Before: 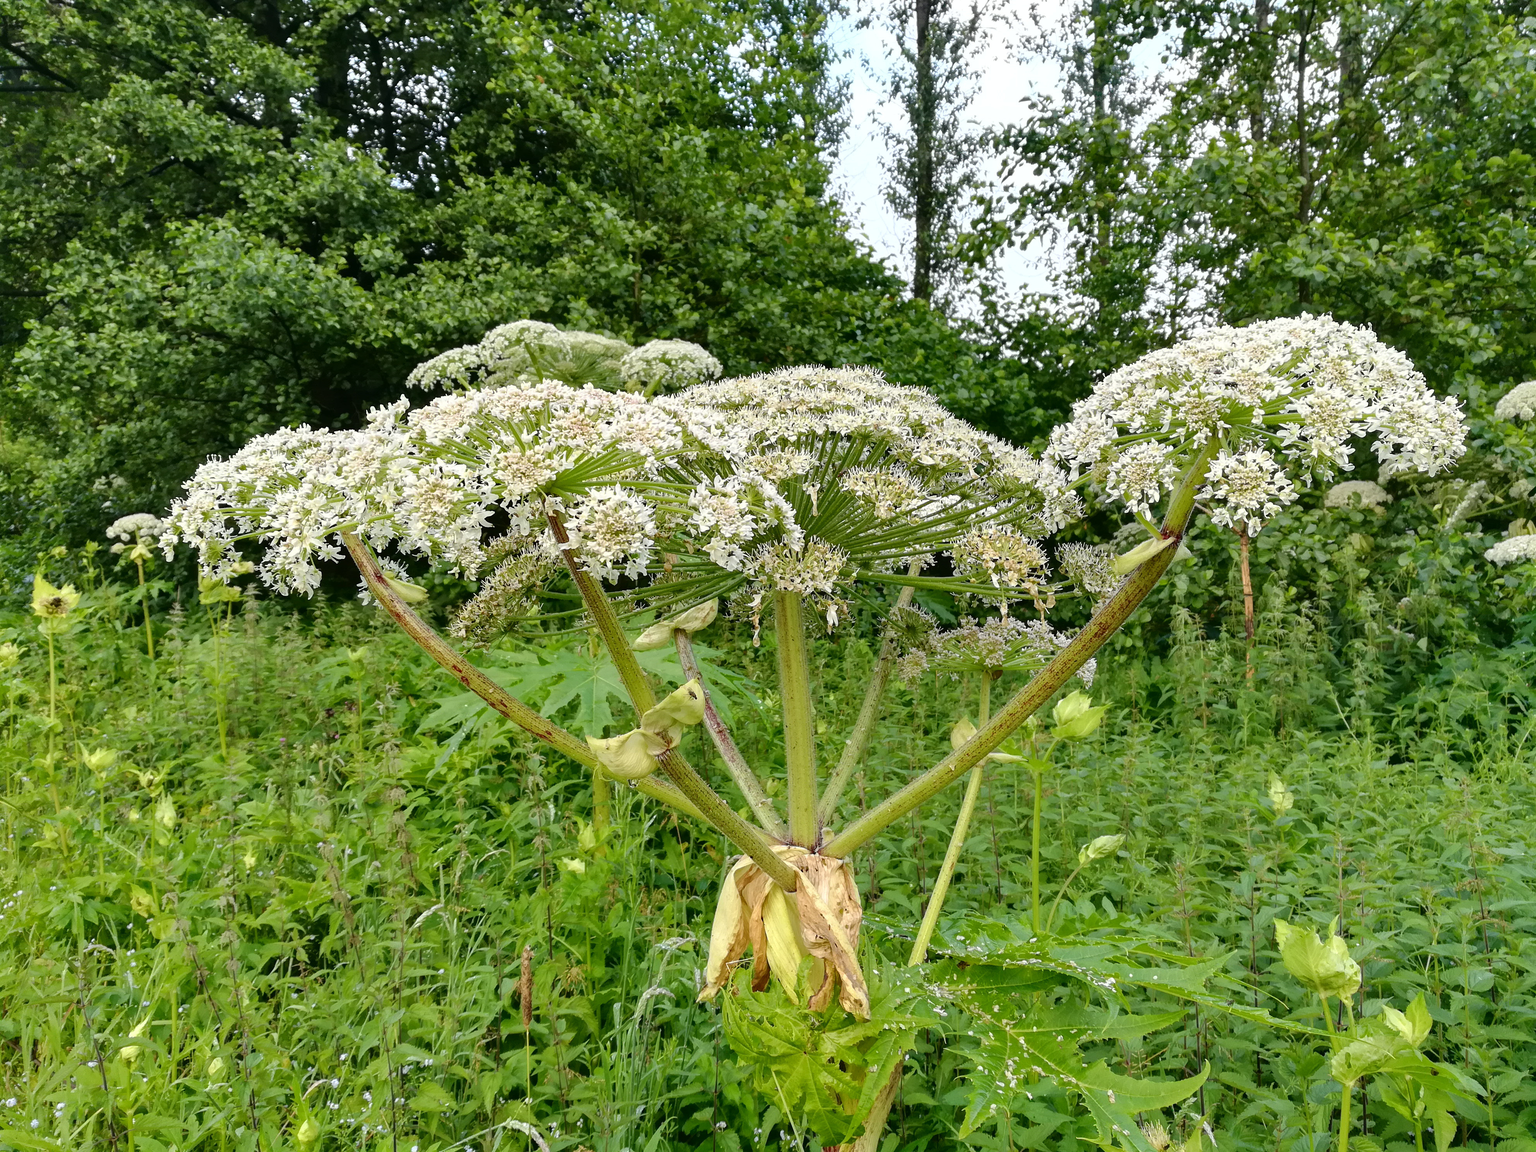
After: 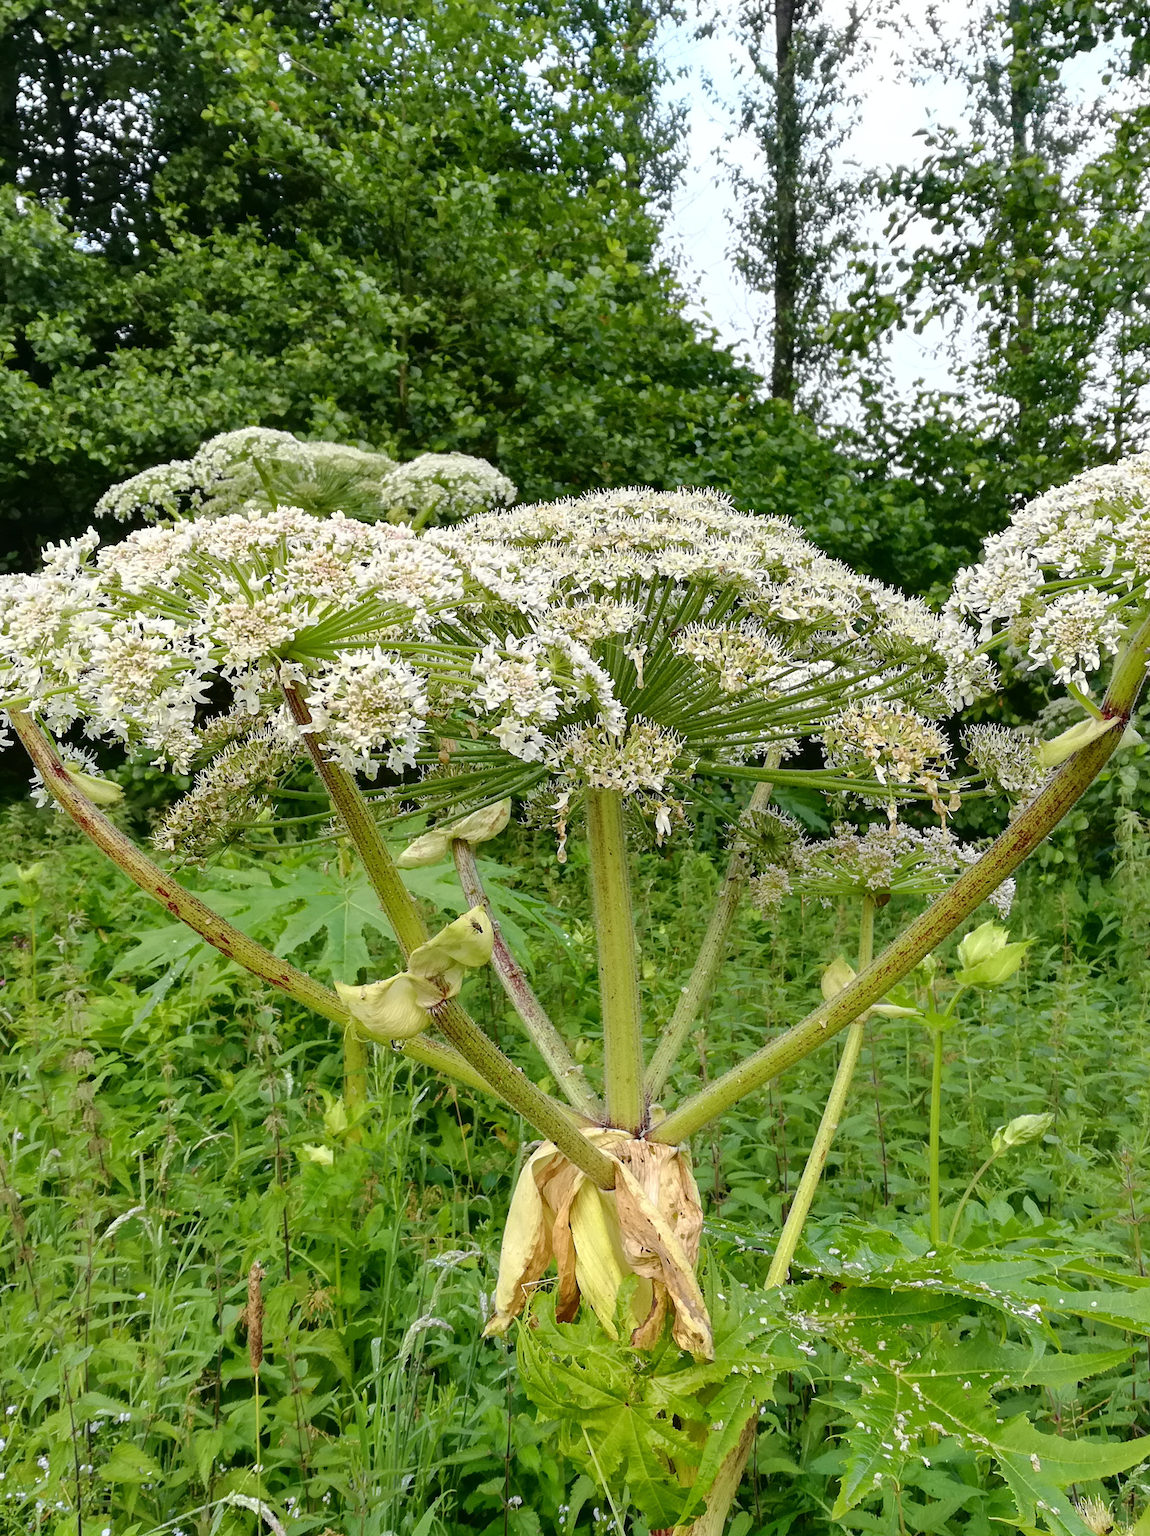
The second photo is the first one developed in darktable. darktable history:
crop: left 21.843%, right 22.007%, bottom 0.005%
exposure: compensate exposure bias true, compensate highlight preservation false
